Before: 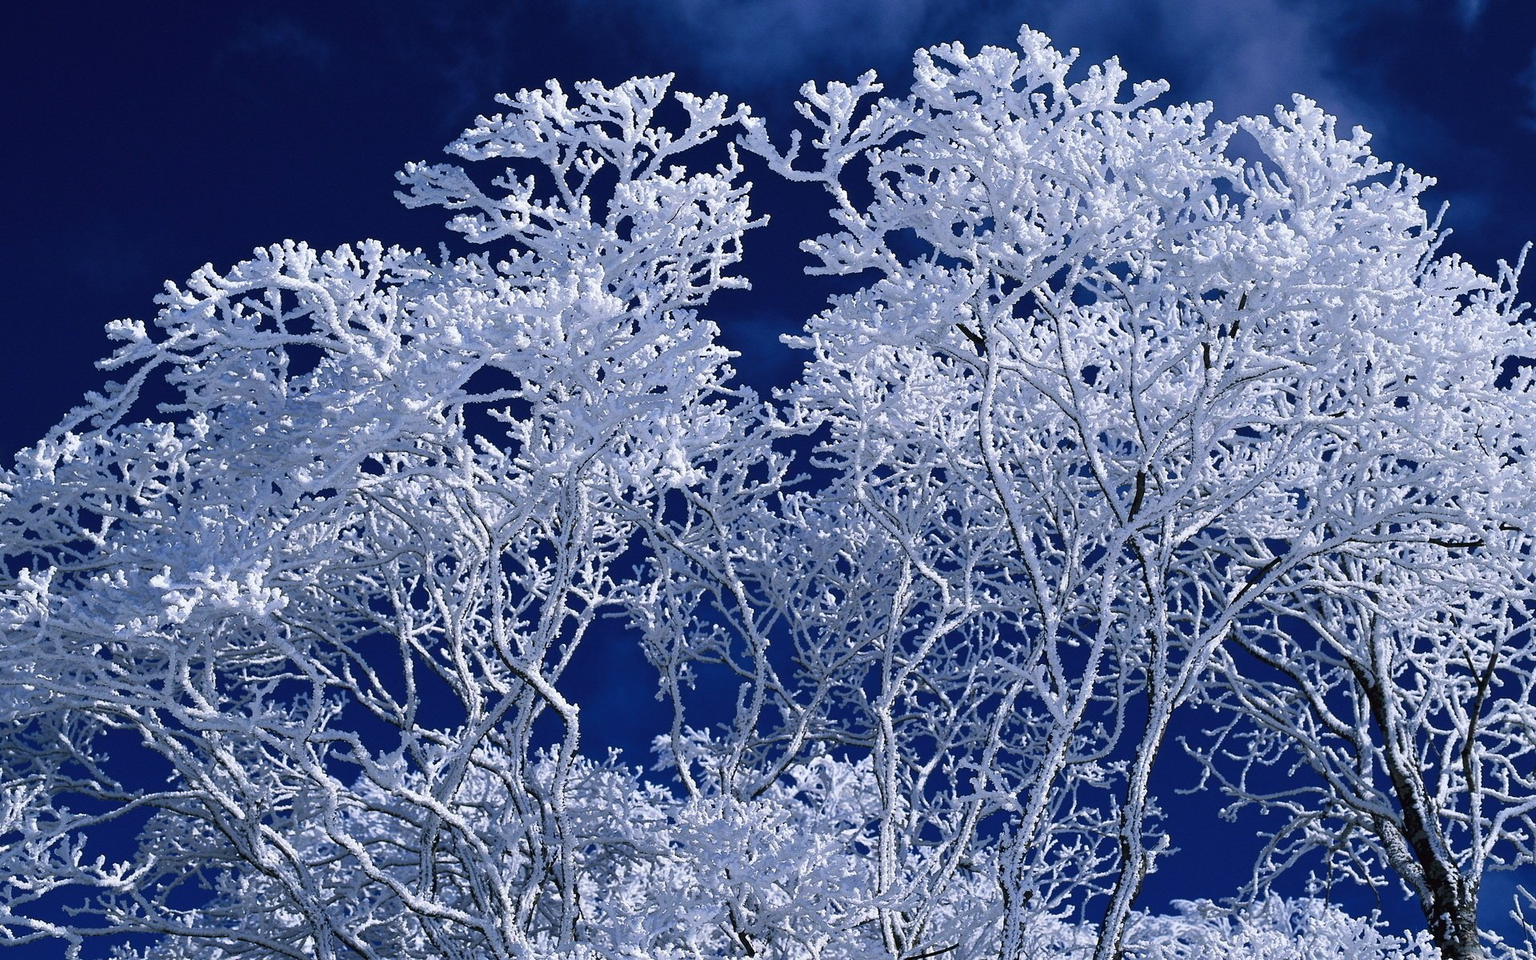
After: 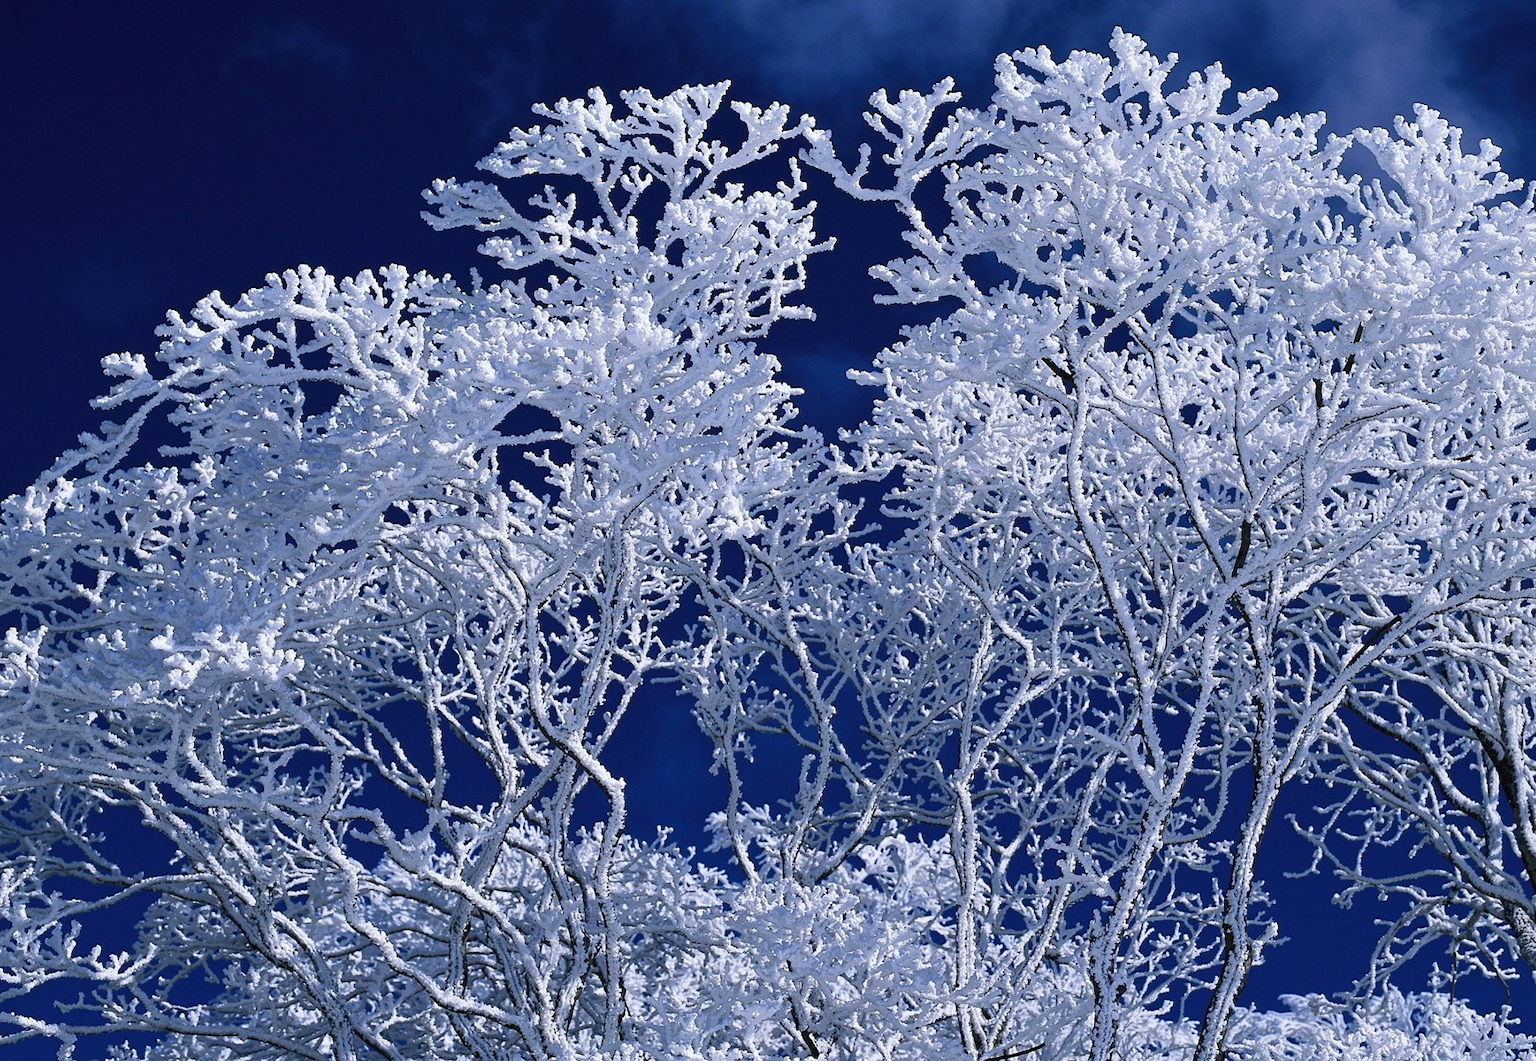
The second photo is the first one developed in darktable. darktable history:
tone equalizer: -7 EV 0.104 EV, smoothing diameter 24.88%, edges refinement/feathering 13.03, preserve details guided filter
crop and rotate: left 0.936%, right 8.548%
